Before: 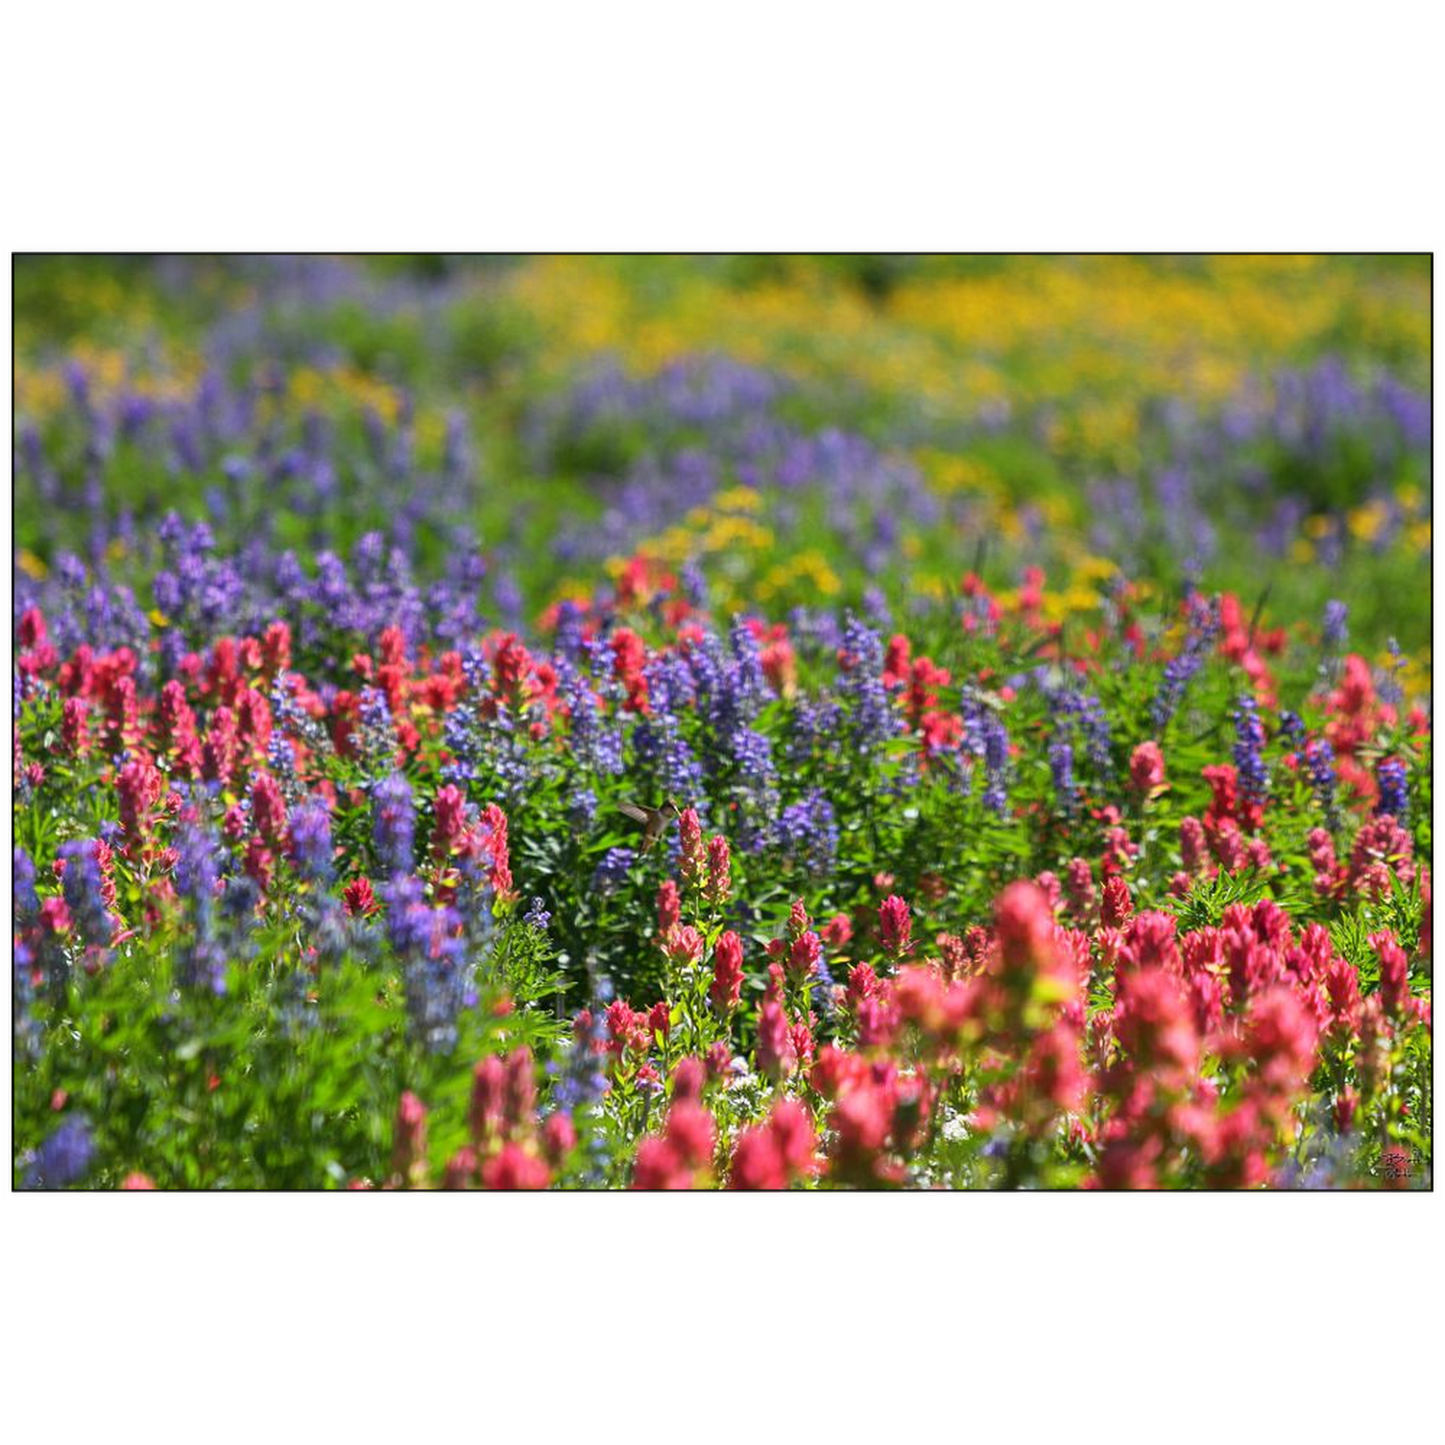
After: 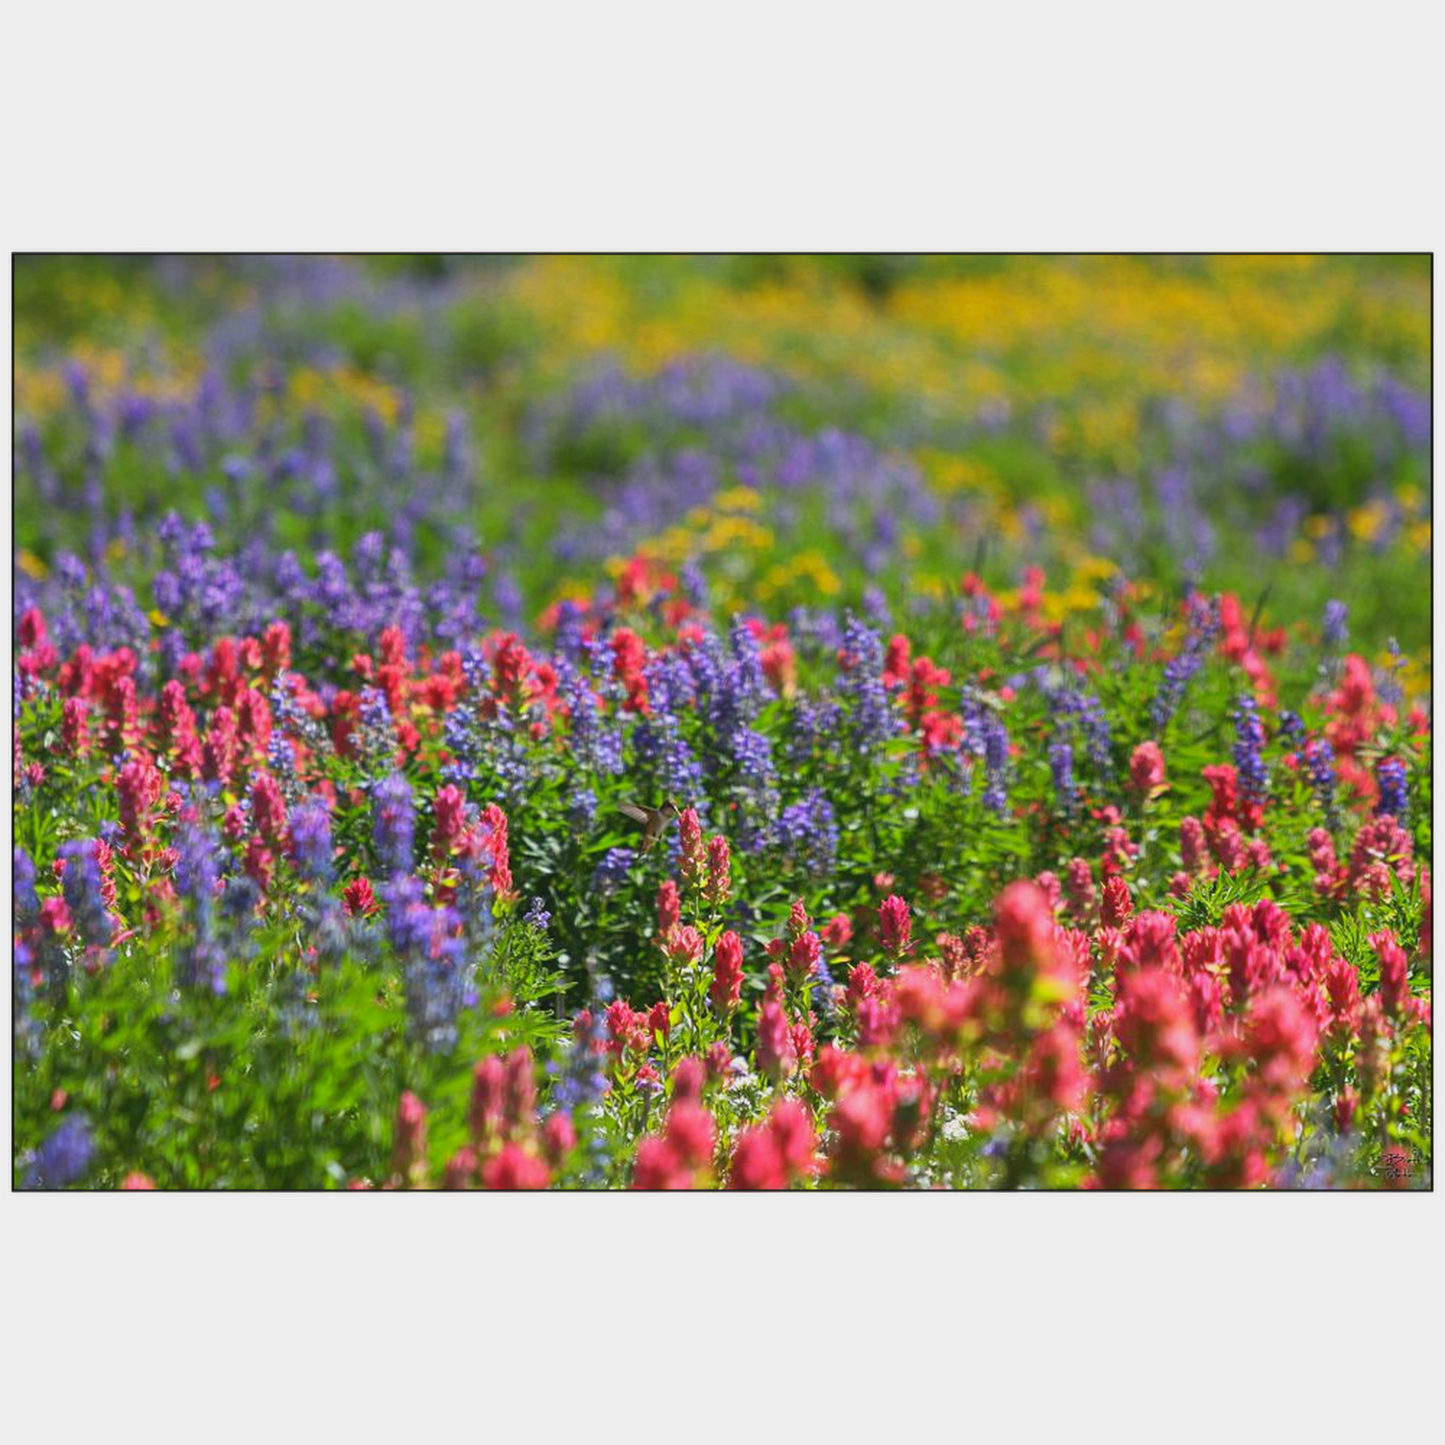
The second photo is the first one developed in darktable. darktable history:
contrast brightness saturation: contrast -0.12
